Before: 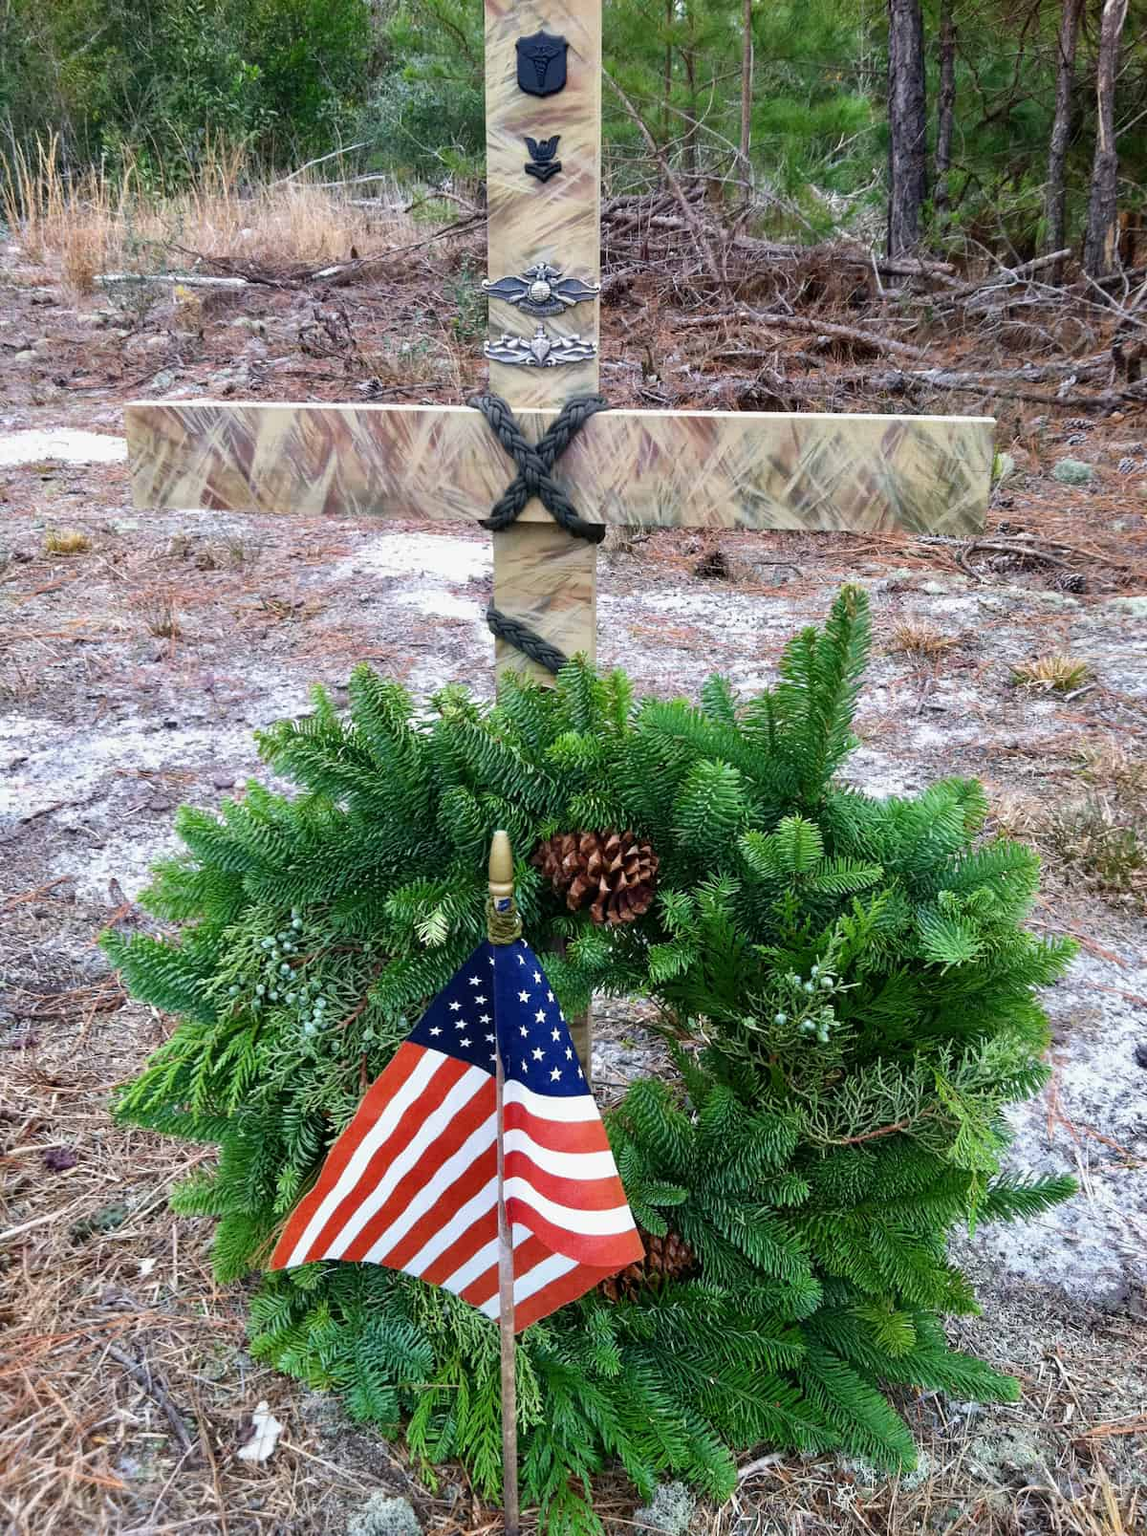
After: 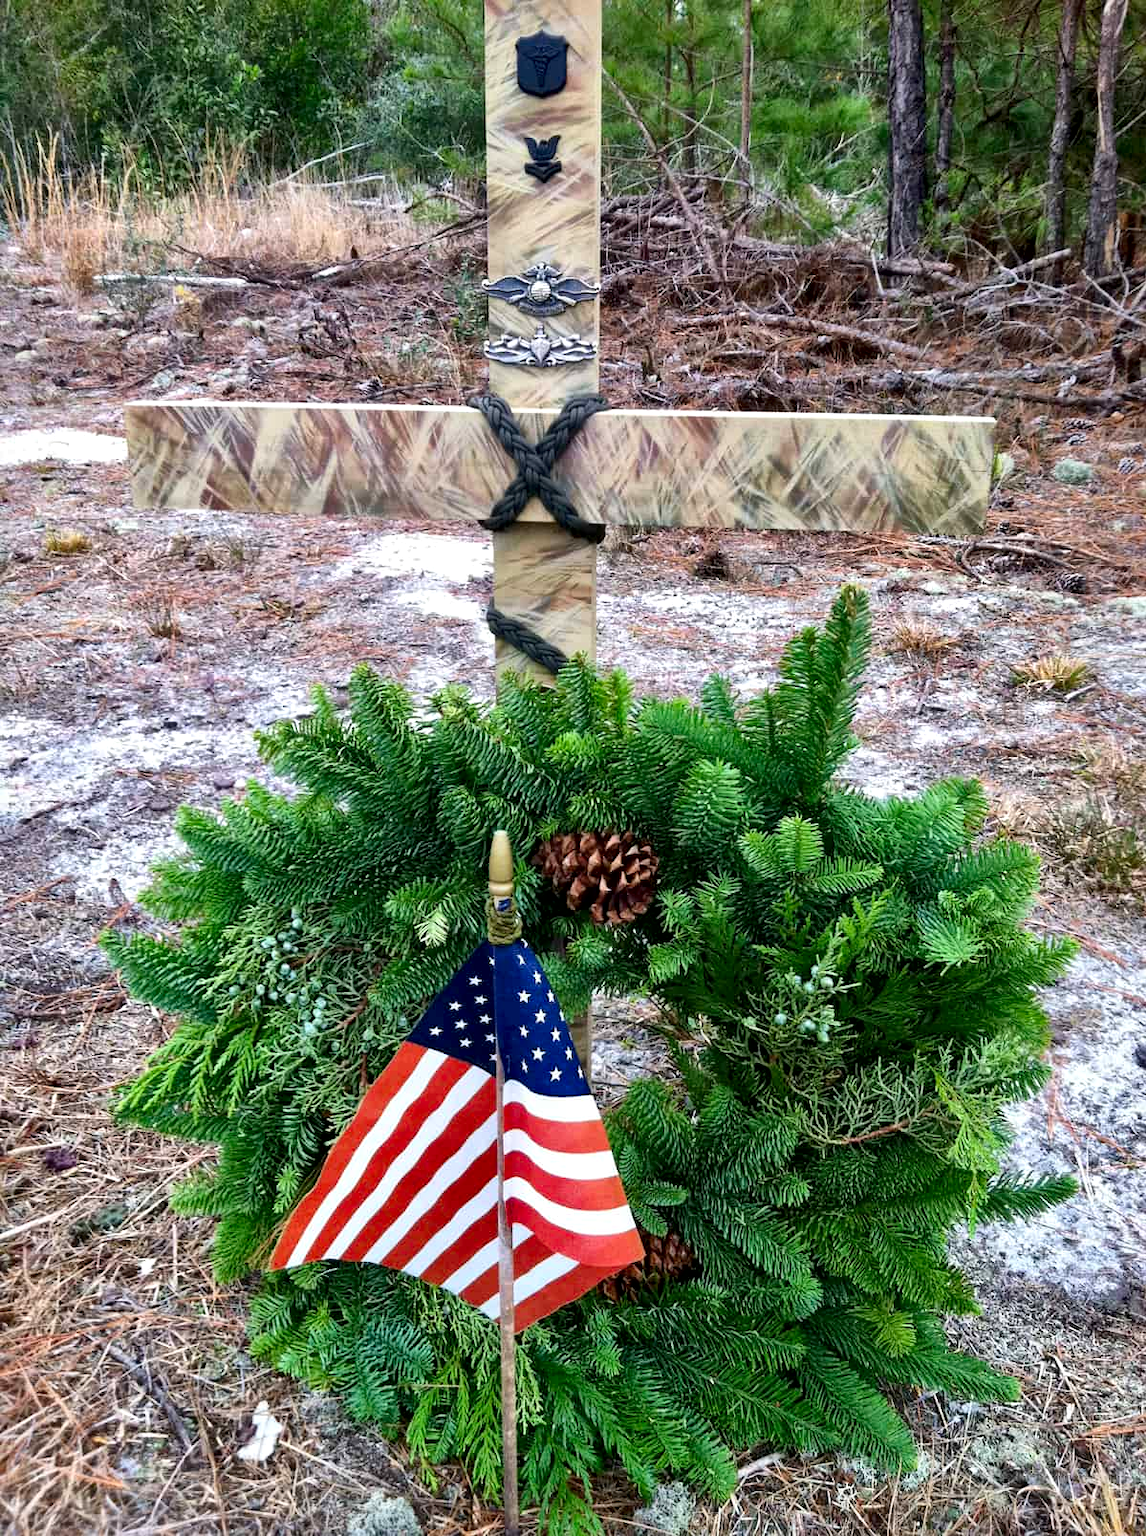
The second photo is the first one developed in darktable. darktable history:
contrast brightness saturation: contrast 0.04, saturation 0.16
local contrast: mode bilateral grid, contrast 50, coarseness 50, detail 150%, midtone range 0.2
